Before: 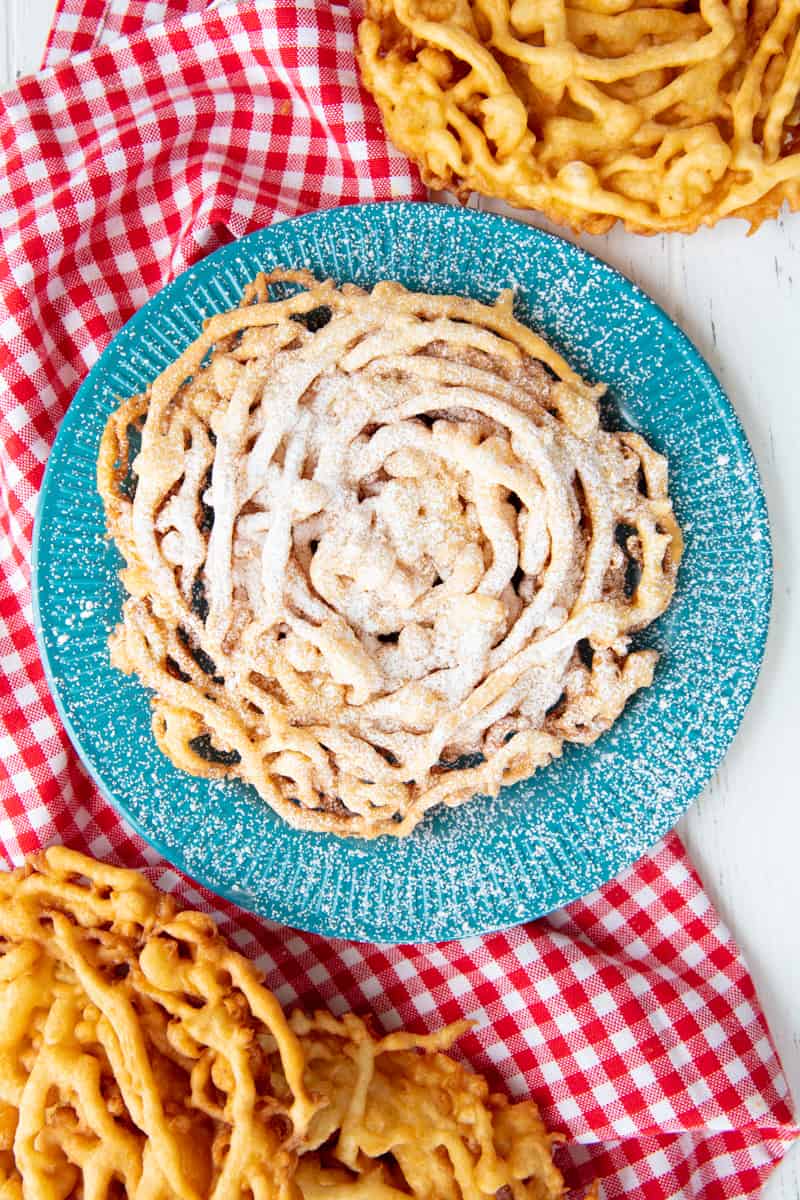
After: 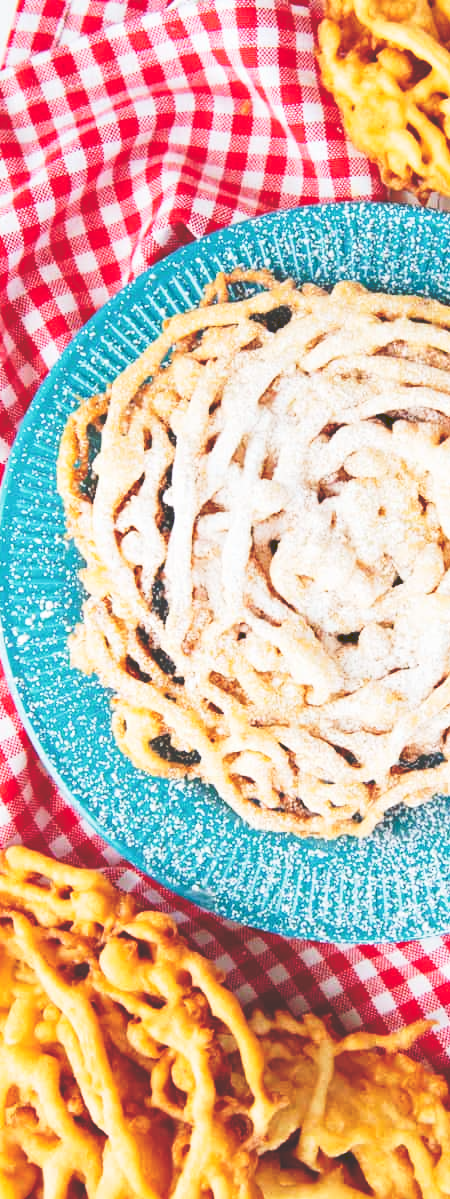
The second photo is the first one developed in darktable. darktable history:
tone curve: curves: ch0 [(0, 0) (0.003, 0.203) (0.011, 0.203) (0.025, 0.21) (0.044, 0.22) (0.069, 0.231) (0.1, 0.243) (0.136, 0.255) (0.177, 0.277) (0.224, 0.305) (0.277, 0.346) (0.335, 0.412) (0.399, 0.492) (0.468, 0.571) (0.543, 0.658) (0.623, 0.75) (0.709, 0.837) (0.801, 0.905) (0.898, 0.955) (1, 1)], preserve colors none
crop: left 5.114%, right 38.589%
